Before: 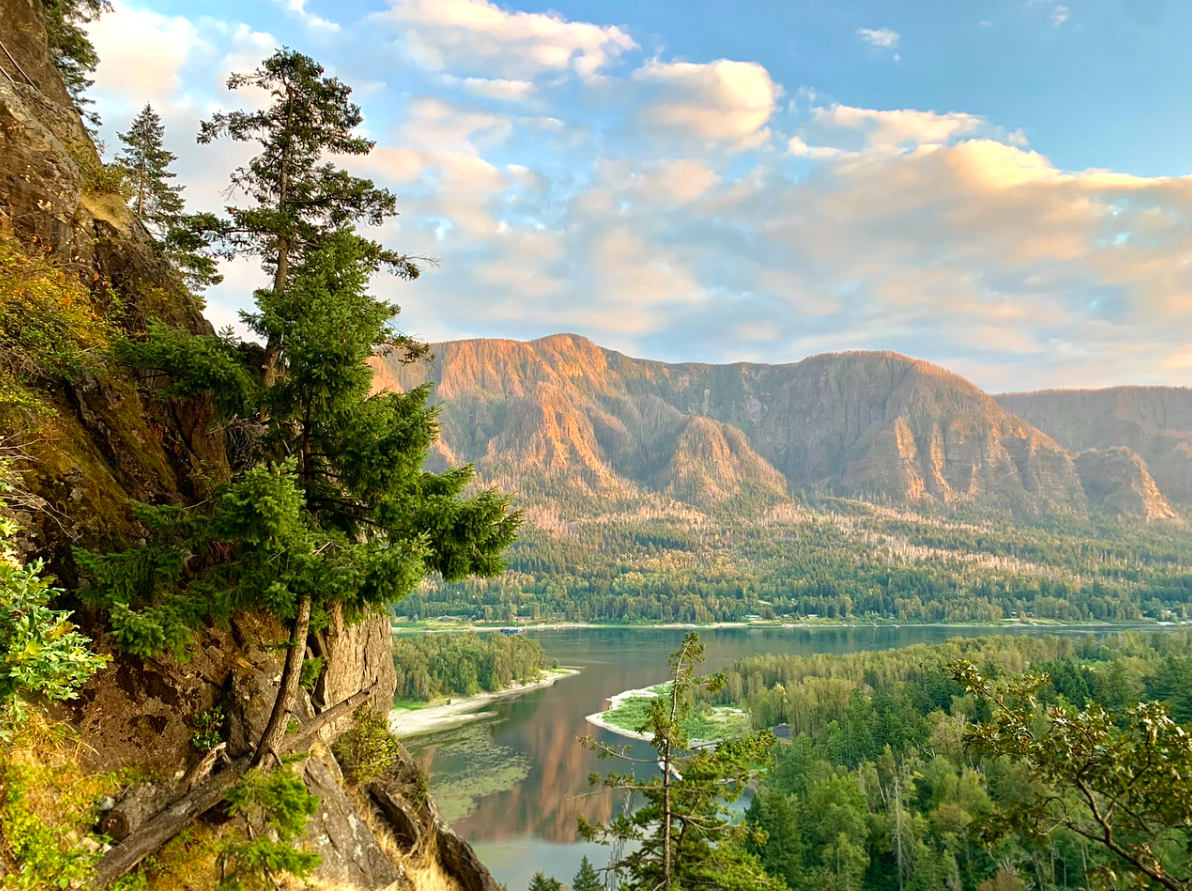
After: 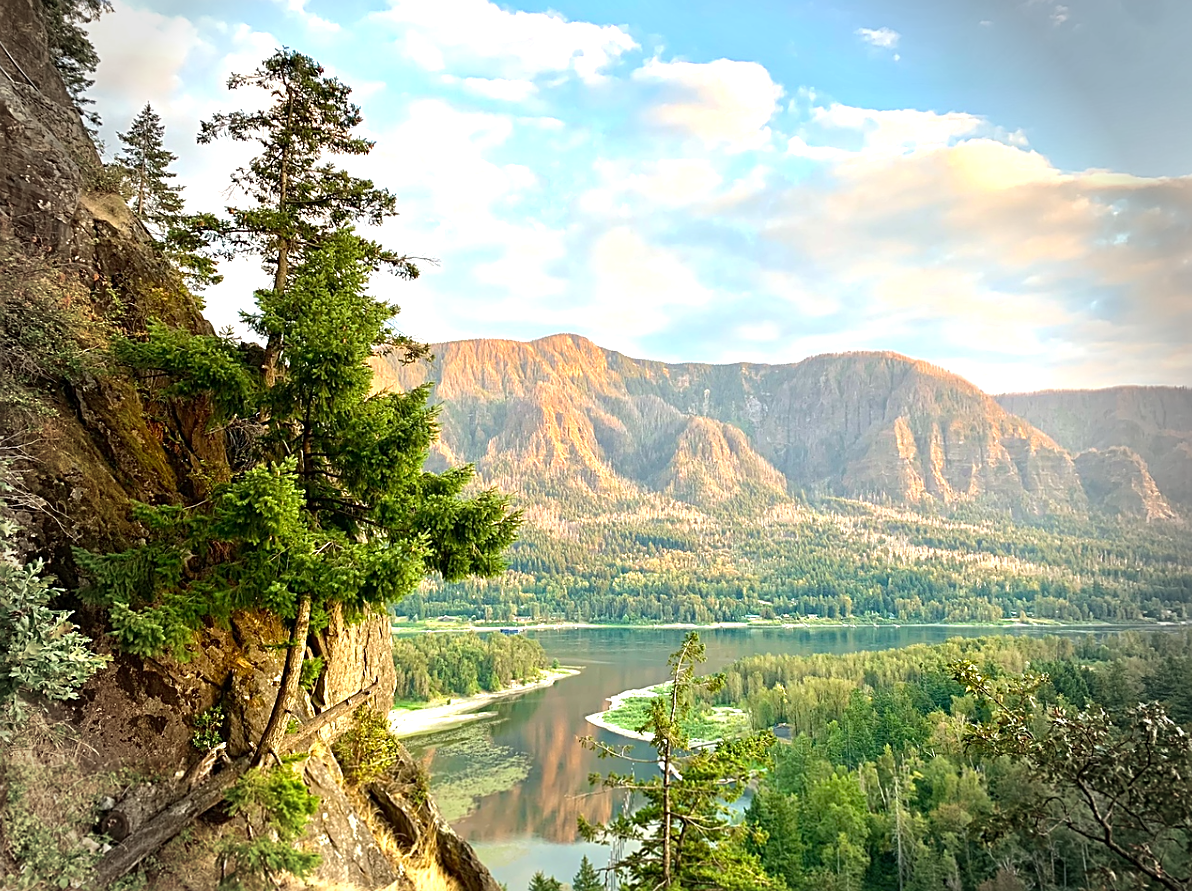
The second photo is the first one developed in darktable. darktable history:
vignetting: fall-off start 76.81%, fall-off radius 26.17%, width/height ratio 0.976
exposure: exposure 0.667 EV, compensate highlight preservation false
sharpen: on, module defaults
